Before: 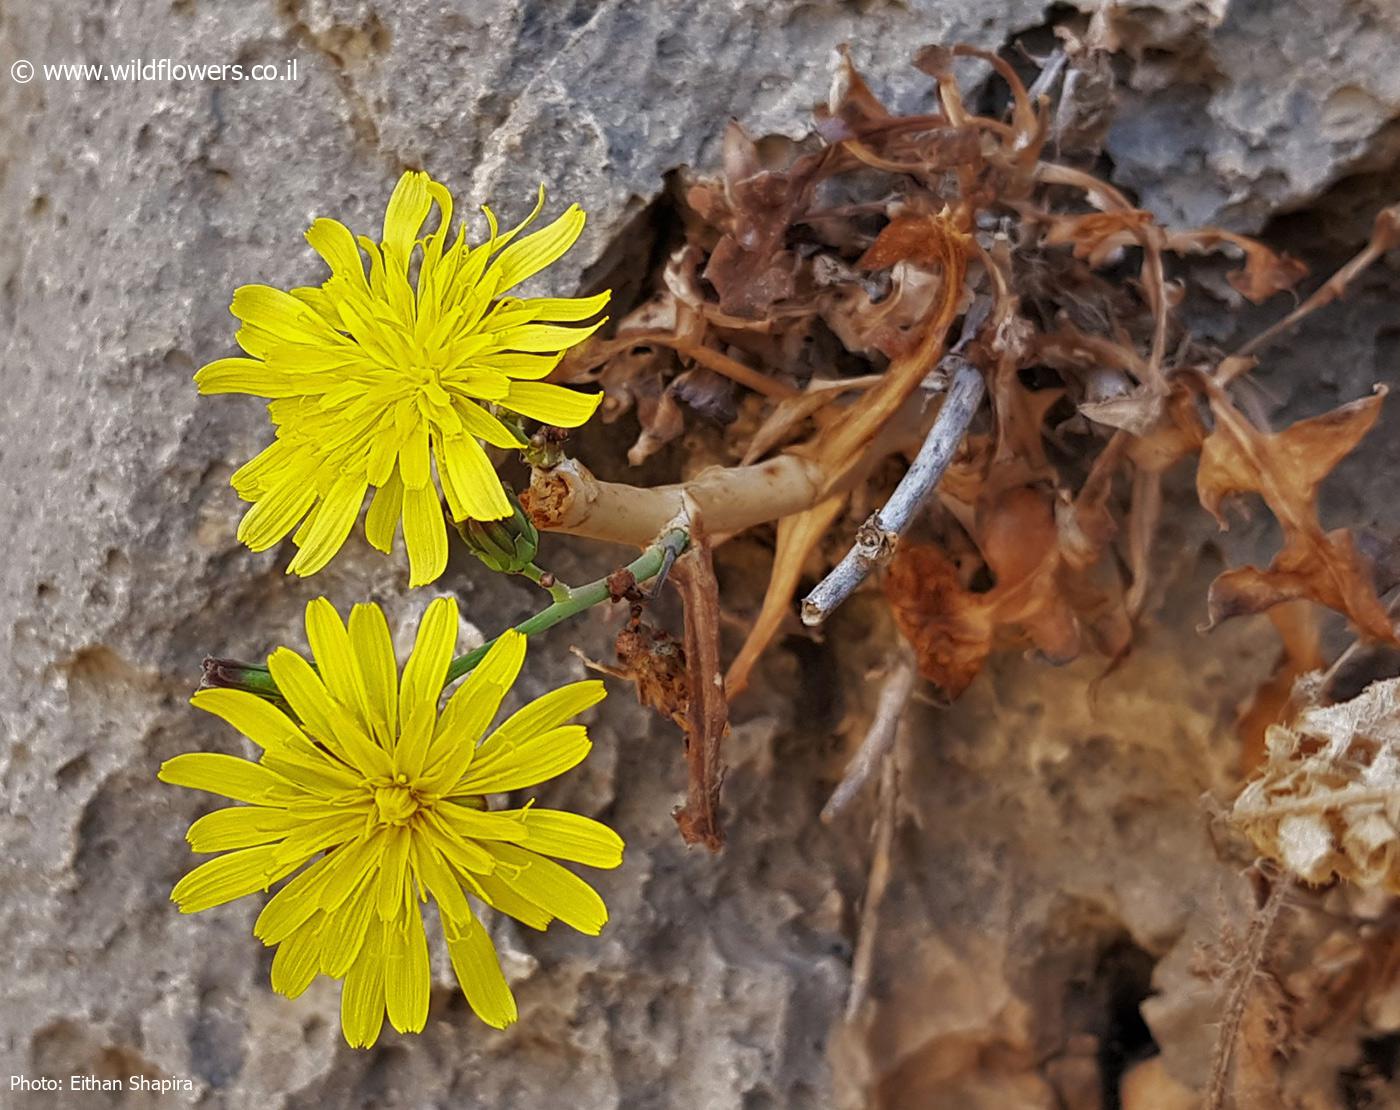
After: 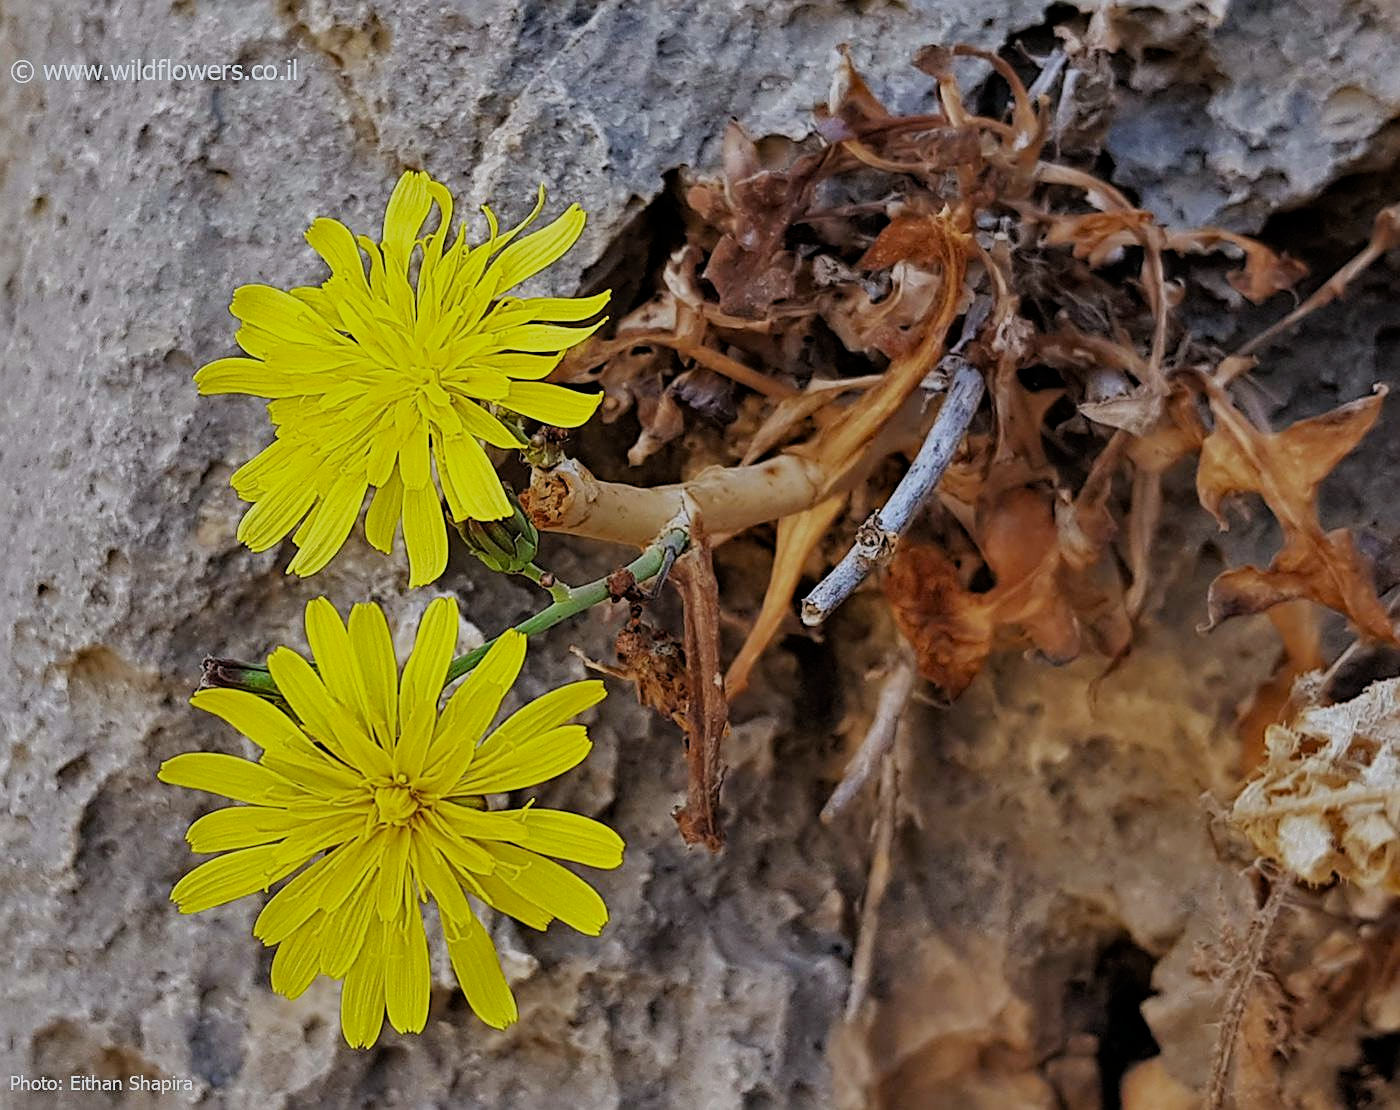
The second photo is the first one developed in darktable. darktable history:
white balance: red 0.967, blue 1.049
filmic rgb: black relative exposure -7.15 EV, white relative exposure 5.36 EV, hardness 3.02, color science v6 (2022)
sharpen: on, module defaults
haze removal: compatibility mode true, adaptive false
